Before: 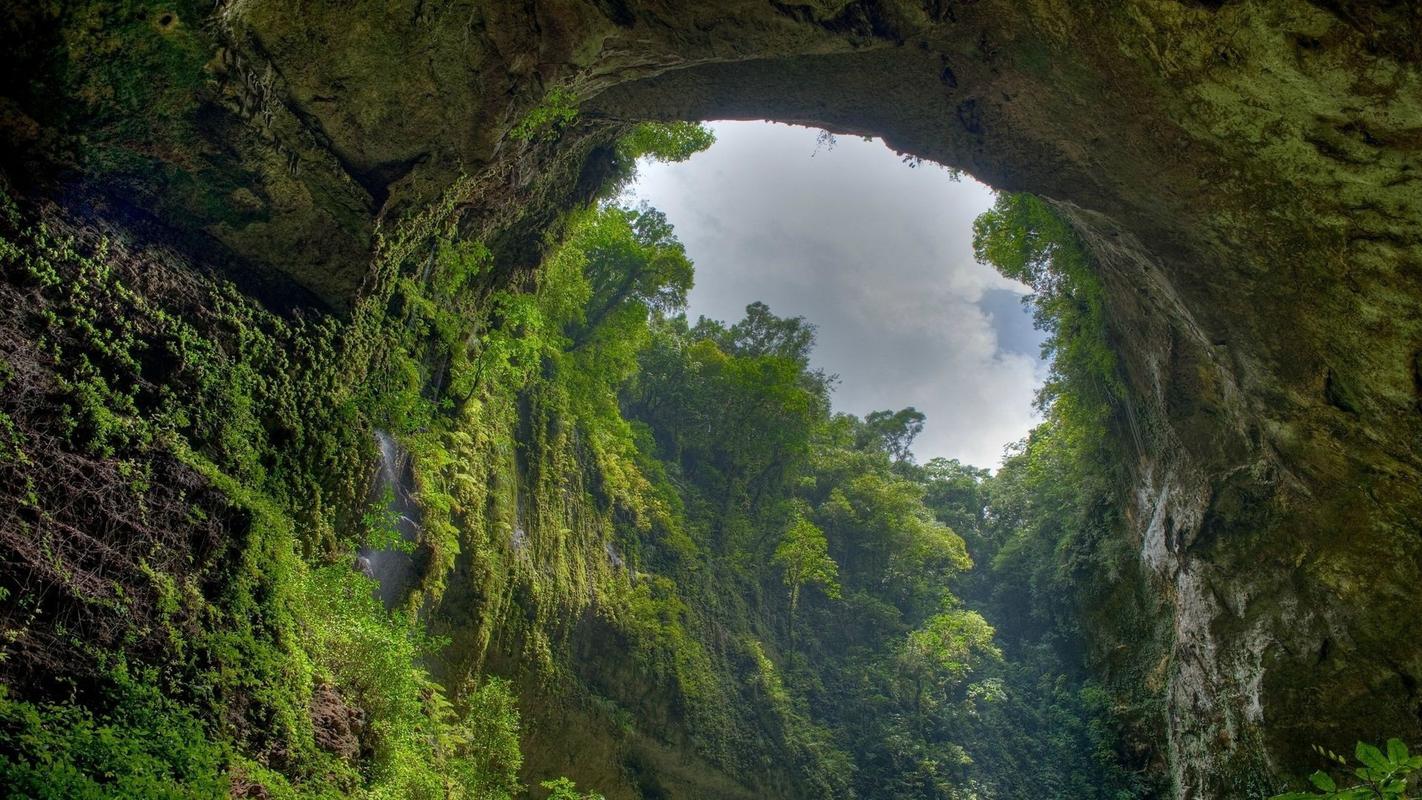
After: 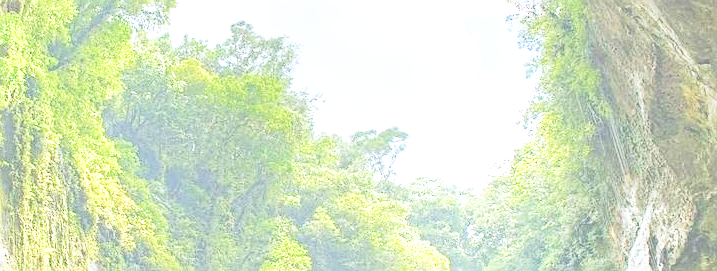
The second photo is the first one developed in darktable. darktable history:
contrast brightness saturation: brightness 0.287
crop: left 36.334%, top 35.142%, right 13.198%, bottom 30.981%
sharpen: on, module defaults
exposure: black level correction -0.023, exposure 1.395 EV, compensate highlight preservation false
base curve: curves: ch0 [(0, 0.003) (0.001, 0.002) (0.006, 0.004) (0.02, 0.022) (0.048, 0.086) (0.094, 0.234) (0.162, 0.431) (0.258, 0.629) (0.385, 0.8) (0.548, 0.918) (0.751, 0.988) (1, 1)], preserve colors none
